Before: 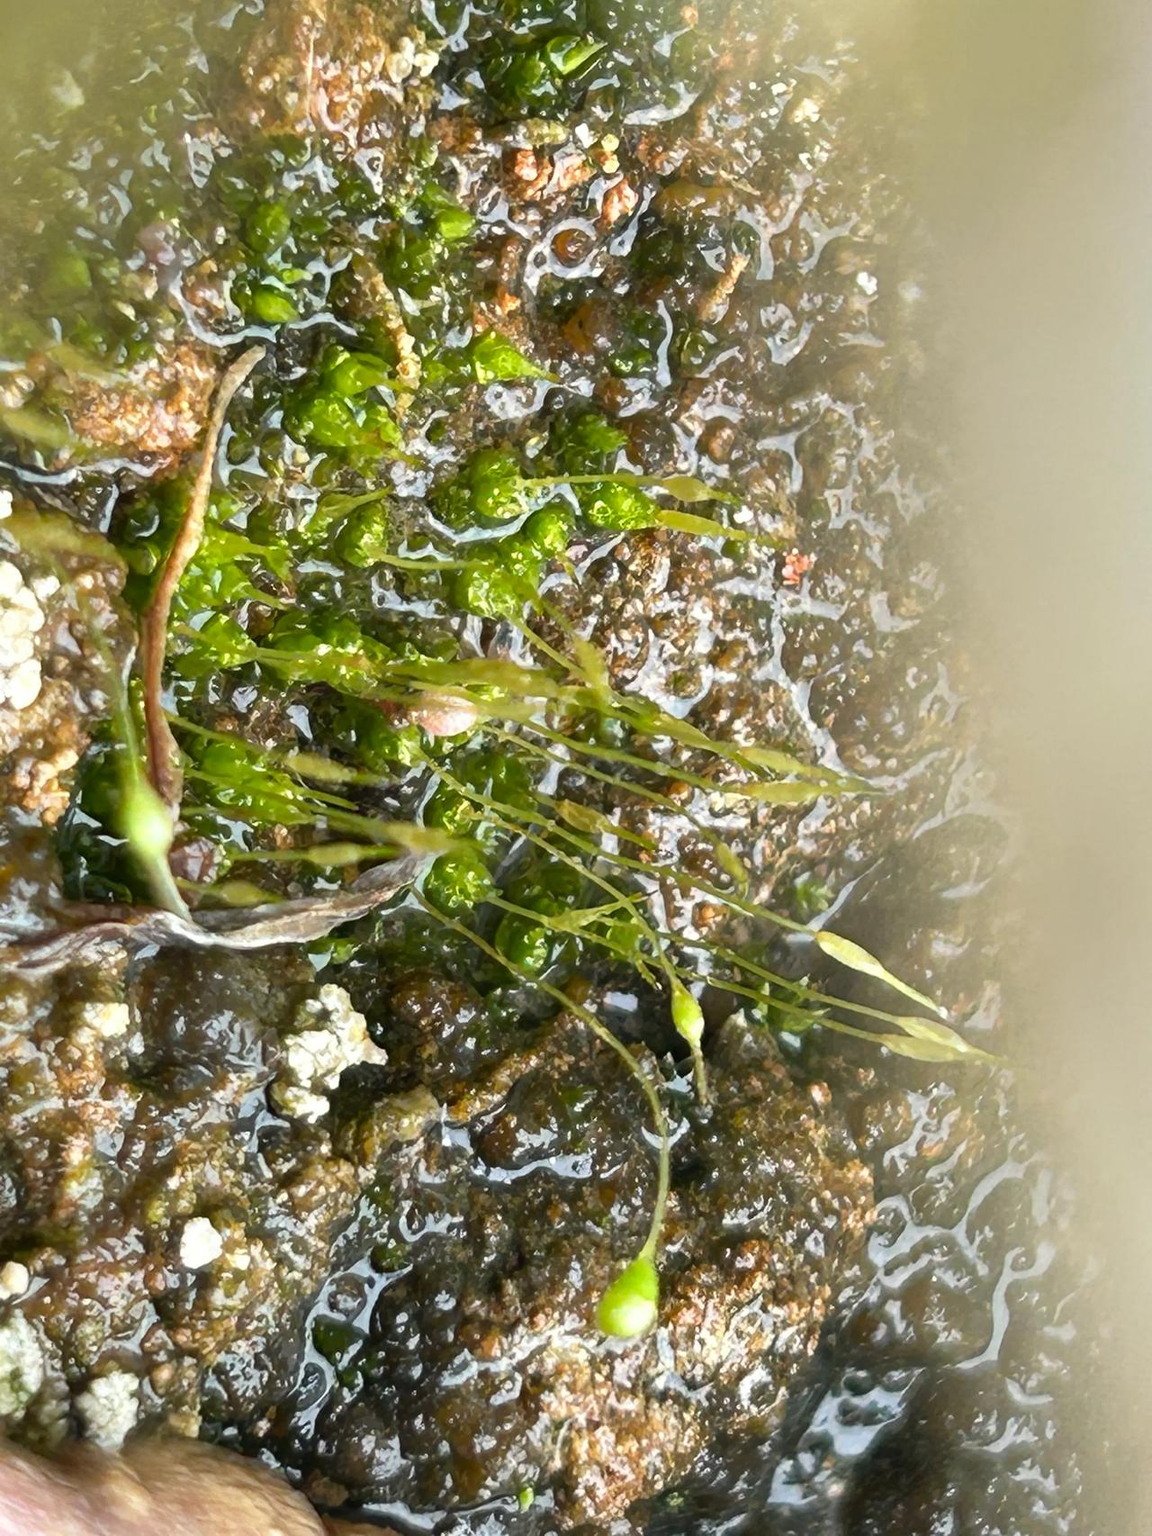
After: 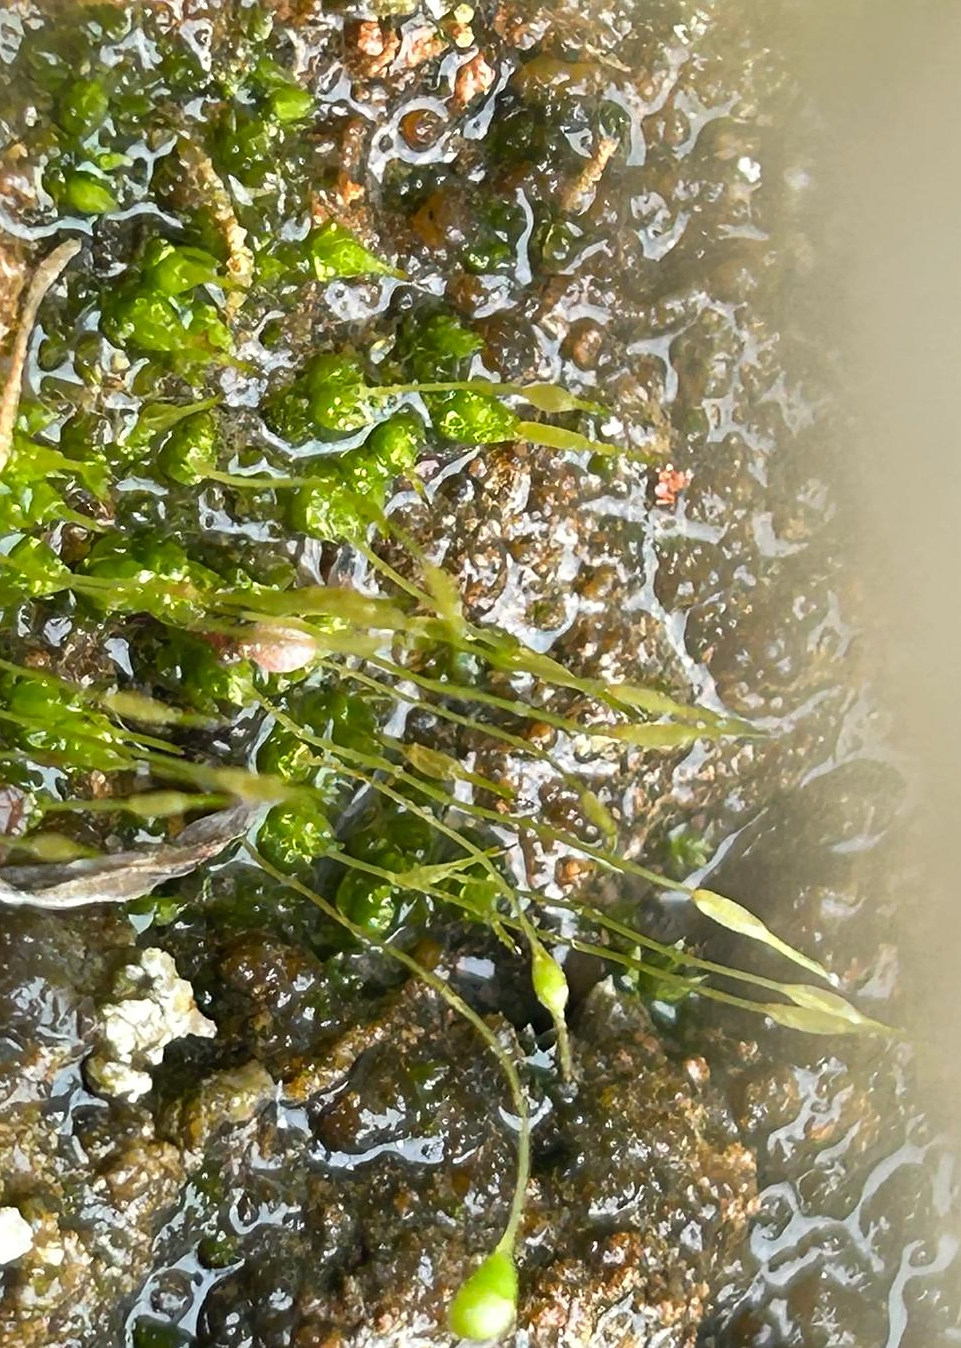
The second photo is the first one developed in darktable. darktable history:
sharpen: radius 1.578, amount 0.362, threshold 1.576
crop: left 16.773%, top 8.501%, right 8.132%, bottom 12.454%
tone equalizer: edges refinement/feathering 500, mask exposure compensation -1.57 EV, preserve details no
